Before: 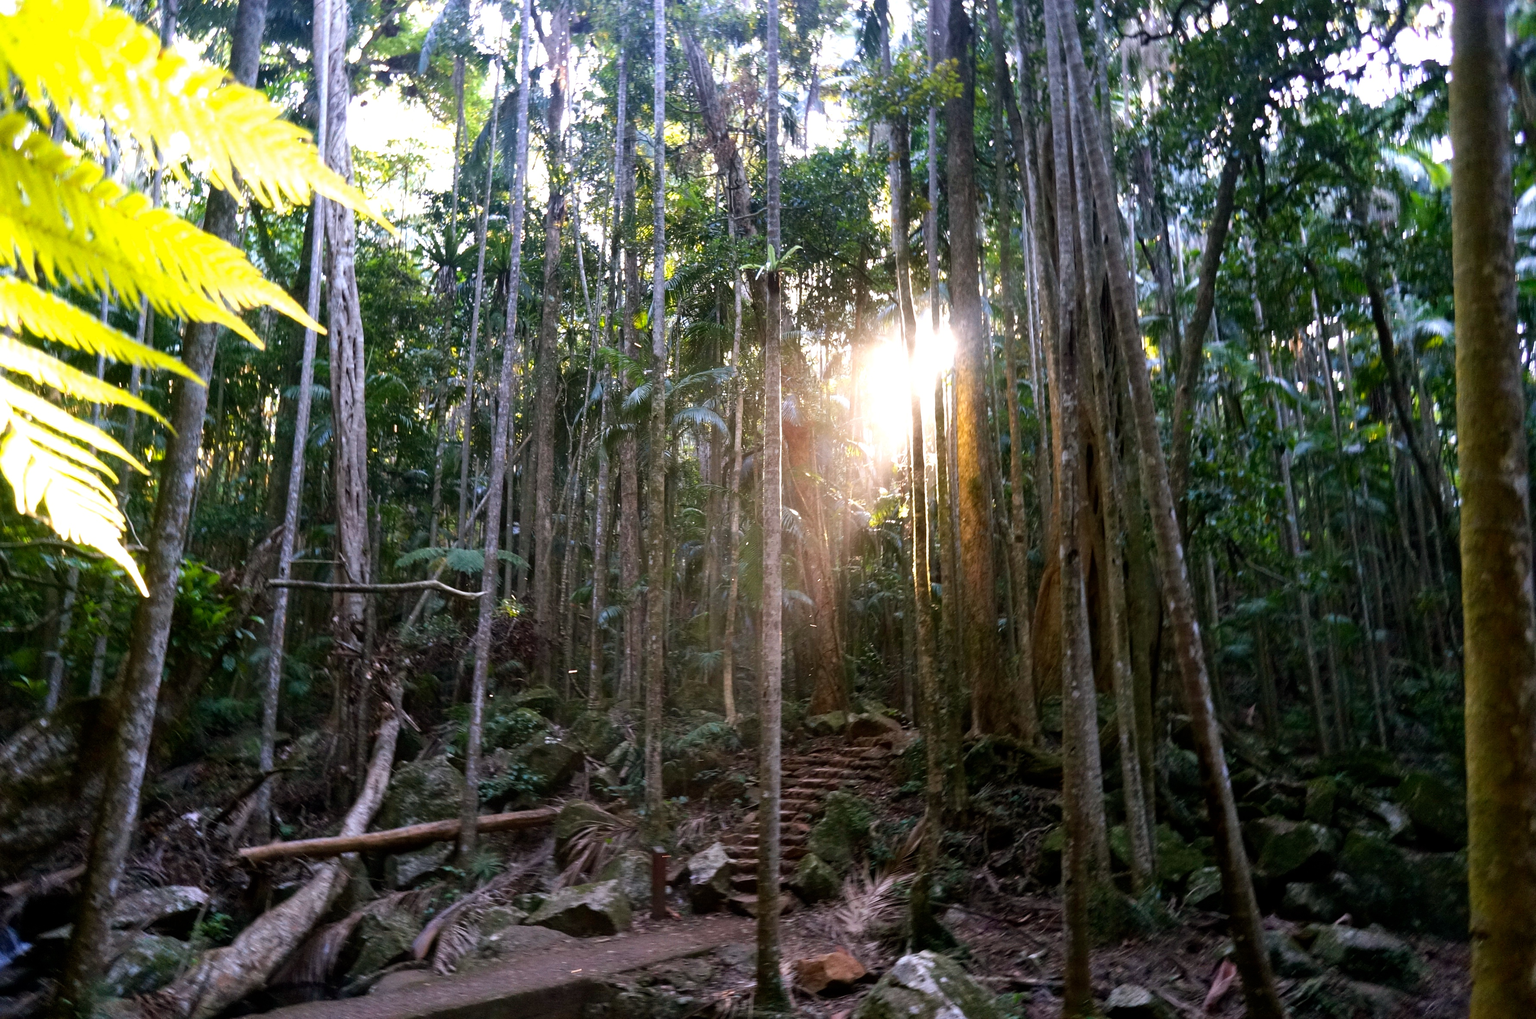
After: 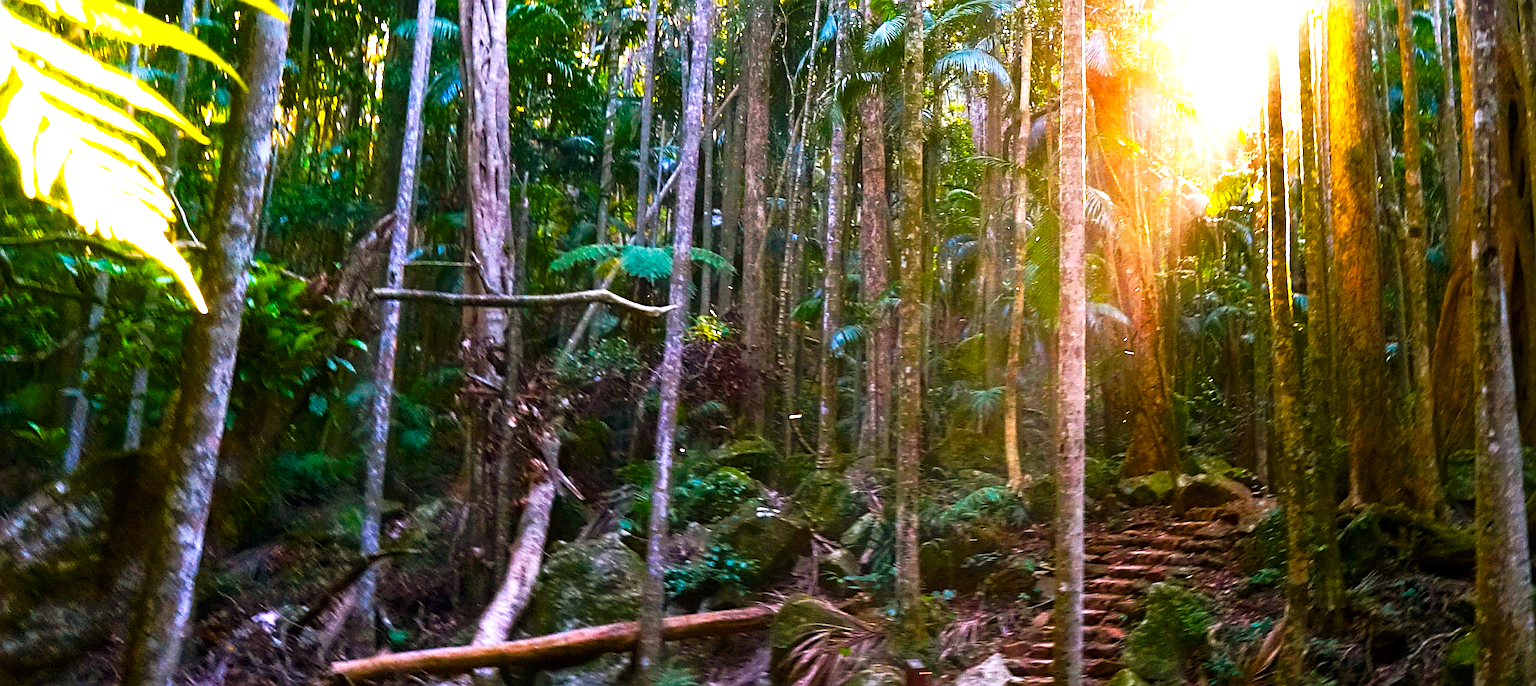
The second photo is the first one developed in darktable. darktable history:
crop: top 36.498%, right 27.964%, bottom 14.995%
color balance rgb: linear chroma grading › global chroma 25%, perceptual saturation grading › global saturation 40%, perceptual brilliance grading › global brilliance 30%, global vibrance 40%
tone curve: curves: ch0 [(0, 0) (0.003, 0.009) (0.011, 0.019) (0.025, 0.034) (0.044, 0.057) (0.069, 0.082) (0.1, 0.104) (0.136, 0.131) (0.177, 0.165) (0.224, 0.212) (0.277, 0.279) (0.335, 0.342) (0.399, 0.401) (0.468, 0.477) (0.543, 0.572) (0.623, 0.675) (0.709, 0.772) (0.801, 0.85) (0.898, 0.942) (1, 1)], preserve colors none
sharpen: on, module defaults
